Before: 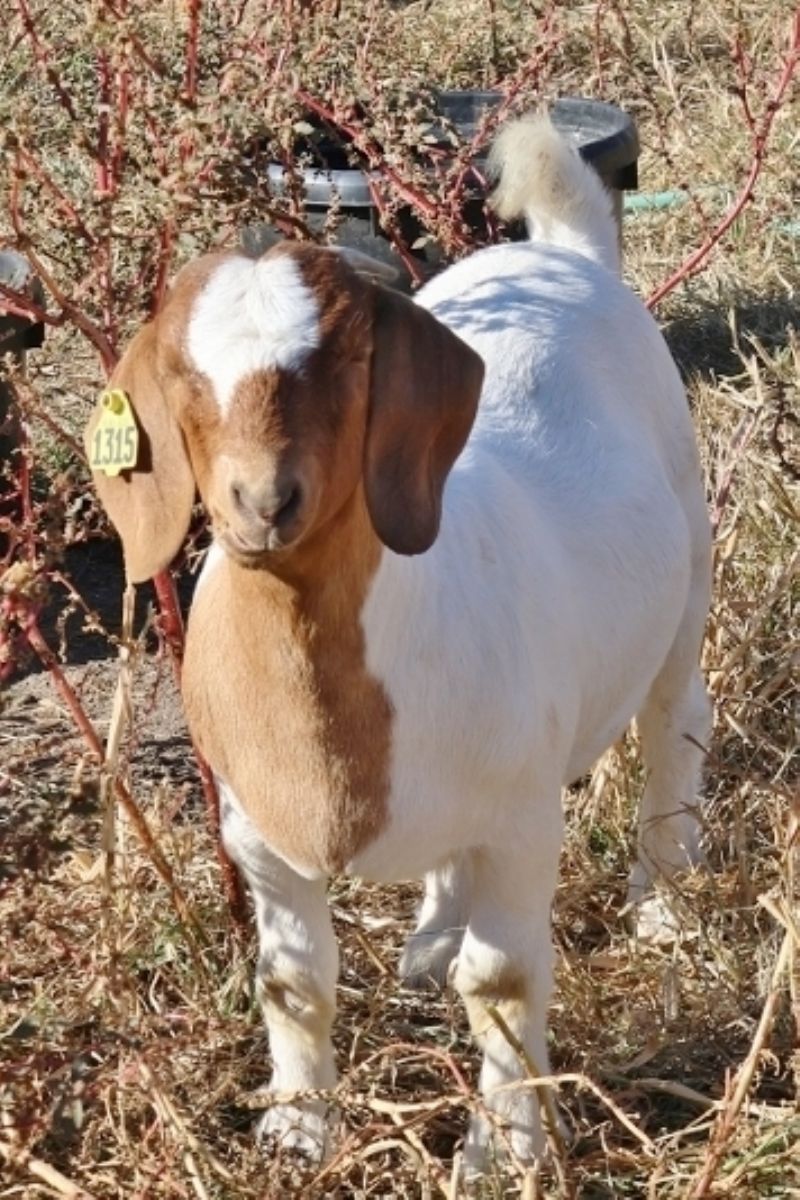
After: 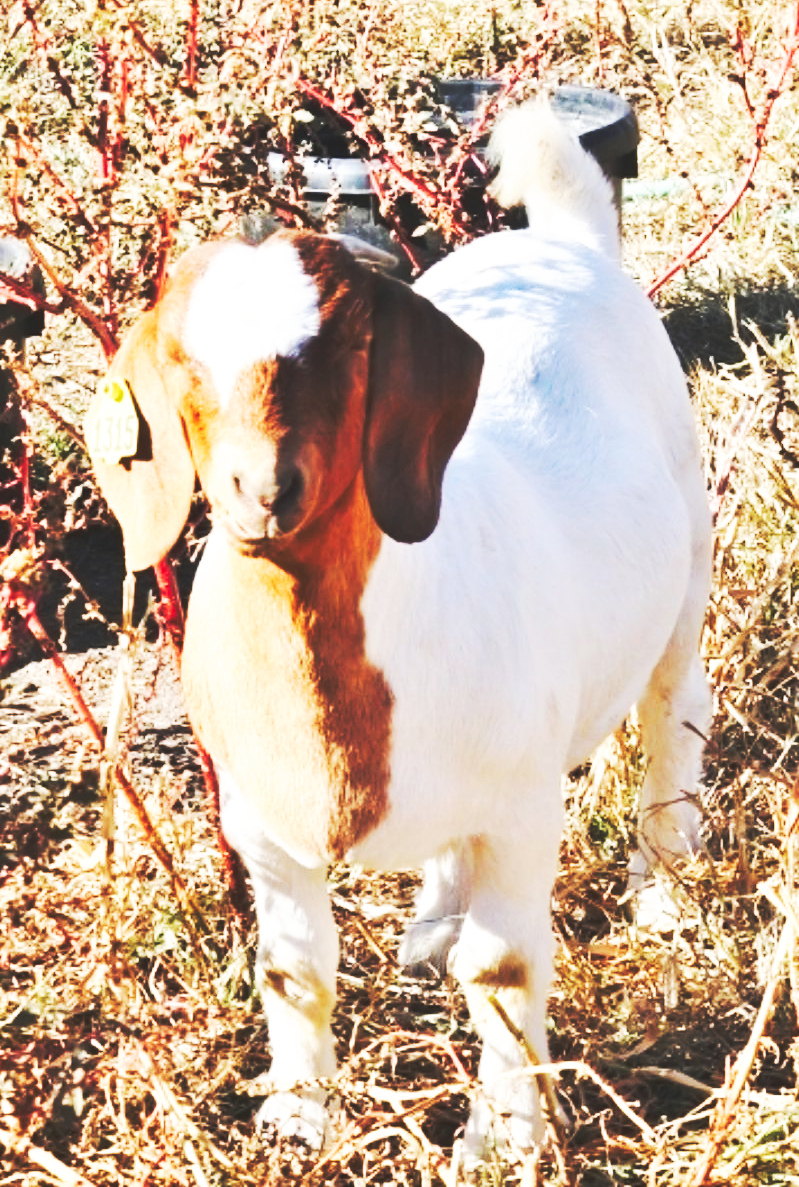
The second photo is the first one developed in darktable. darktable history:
crop: top 1.049%, right 0.001%
base curve: curves: ch0 [(0, 0.015) (0.085, 0.116) (0.134, 0.298) (0.19, 0.545) (0.296, 0.764) (0.599, 0.982) (1, 1)], preserve colors none
